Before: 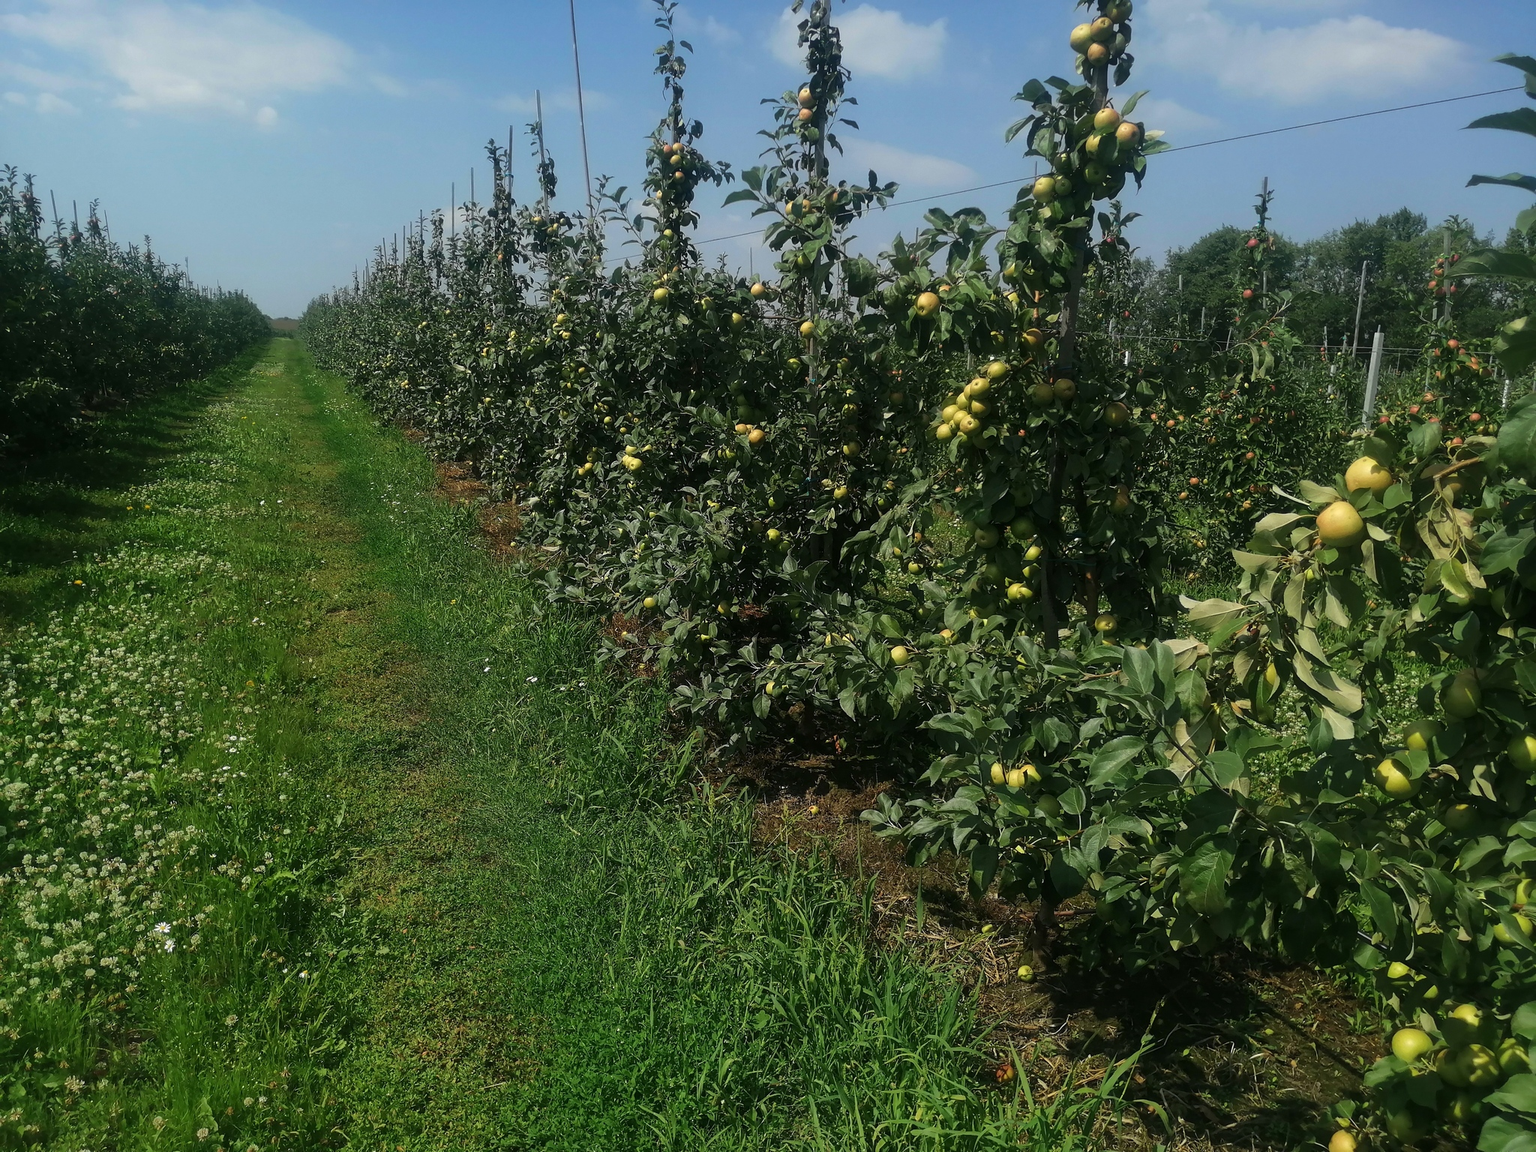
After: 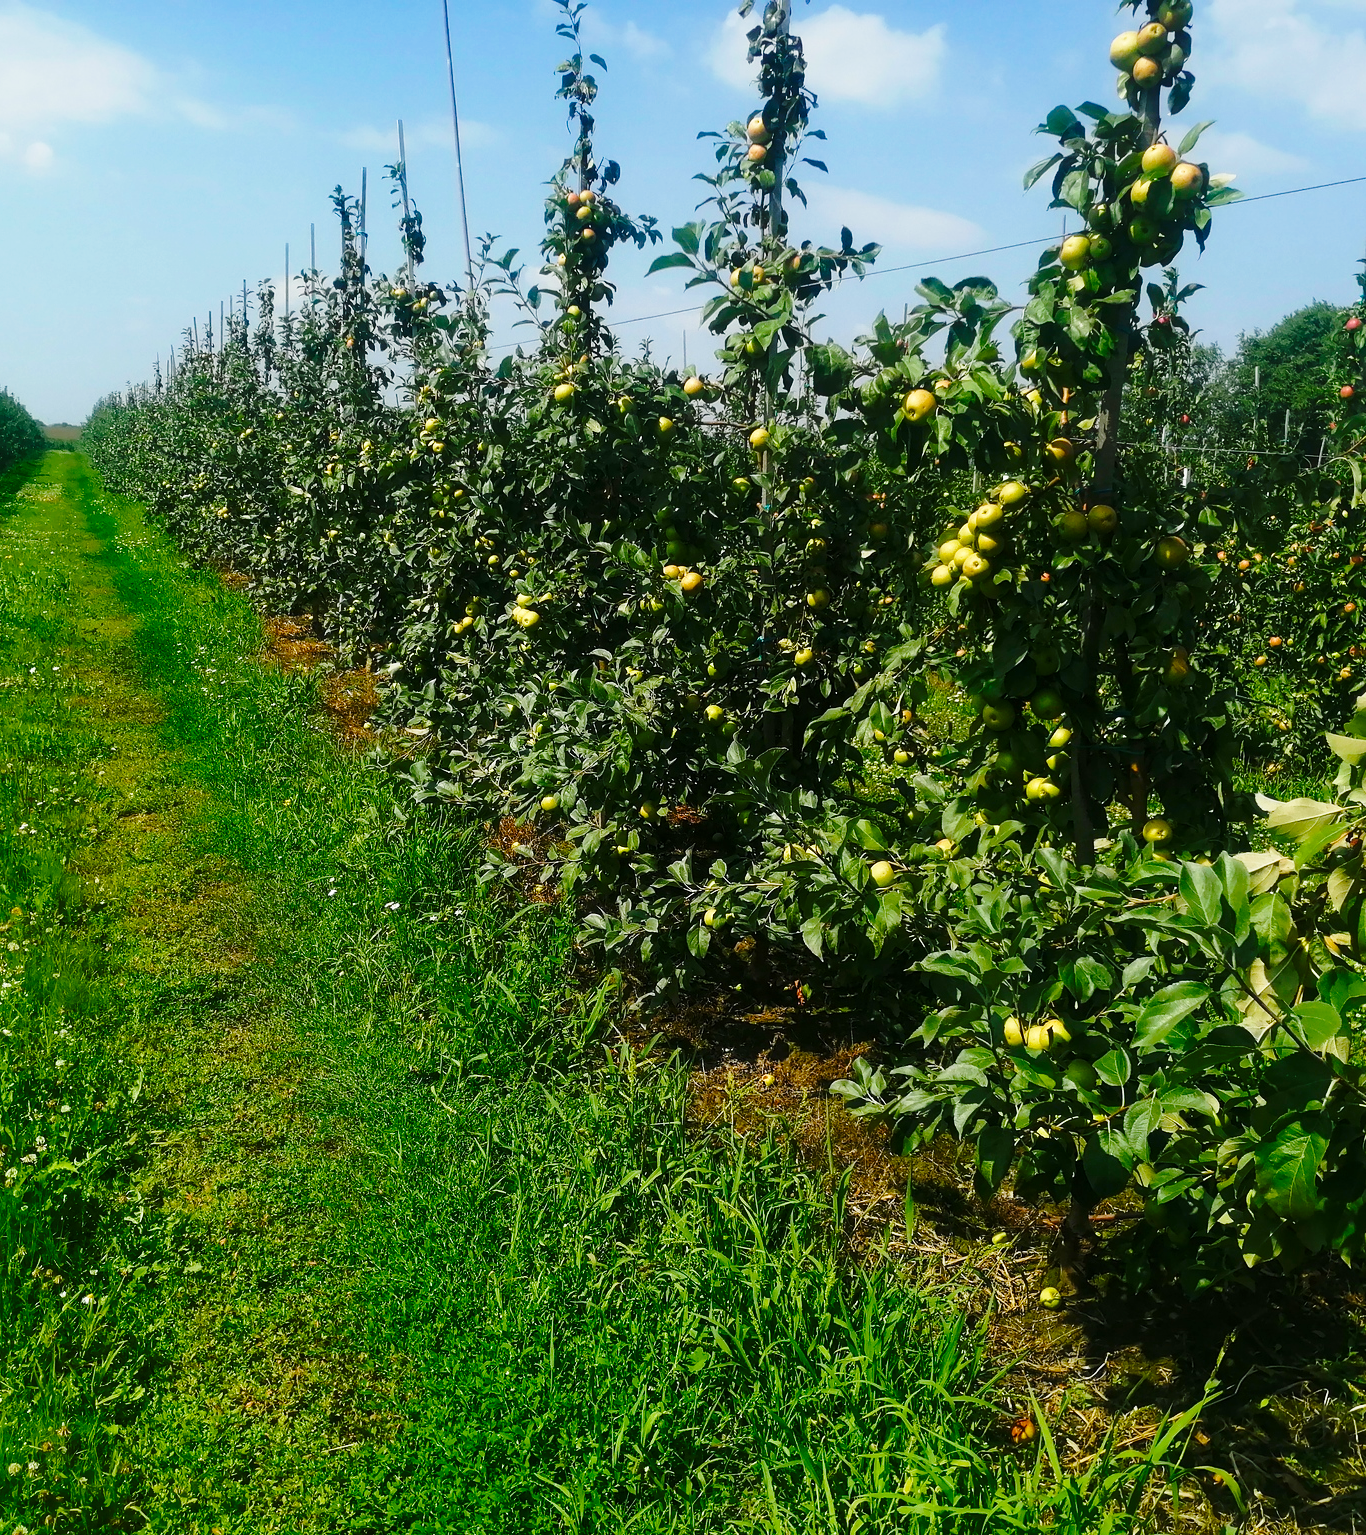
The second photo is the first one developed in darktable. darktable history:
crop and rotate: left 15.508%, right 17.759%
color balance rgb: perceptual saturation grading › global saturation 20%, perceptual saturation grading › highlights -13.984%, perceptual saturation grading › shadows 49.728%
base curve: curves: ch0 [(0, 0) (0.028, 0.03) (0.121, 0.232) (0.46, 0.748) (0.859, 0.968) (1, 1)], preserve colors none
